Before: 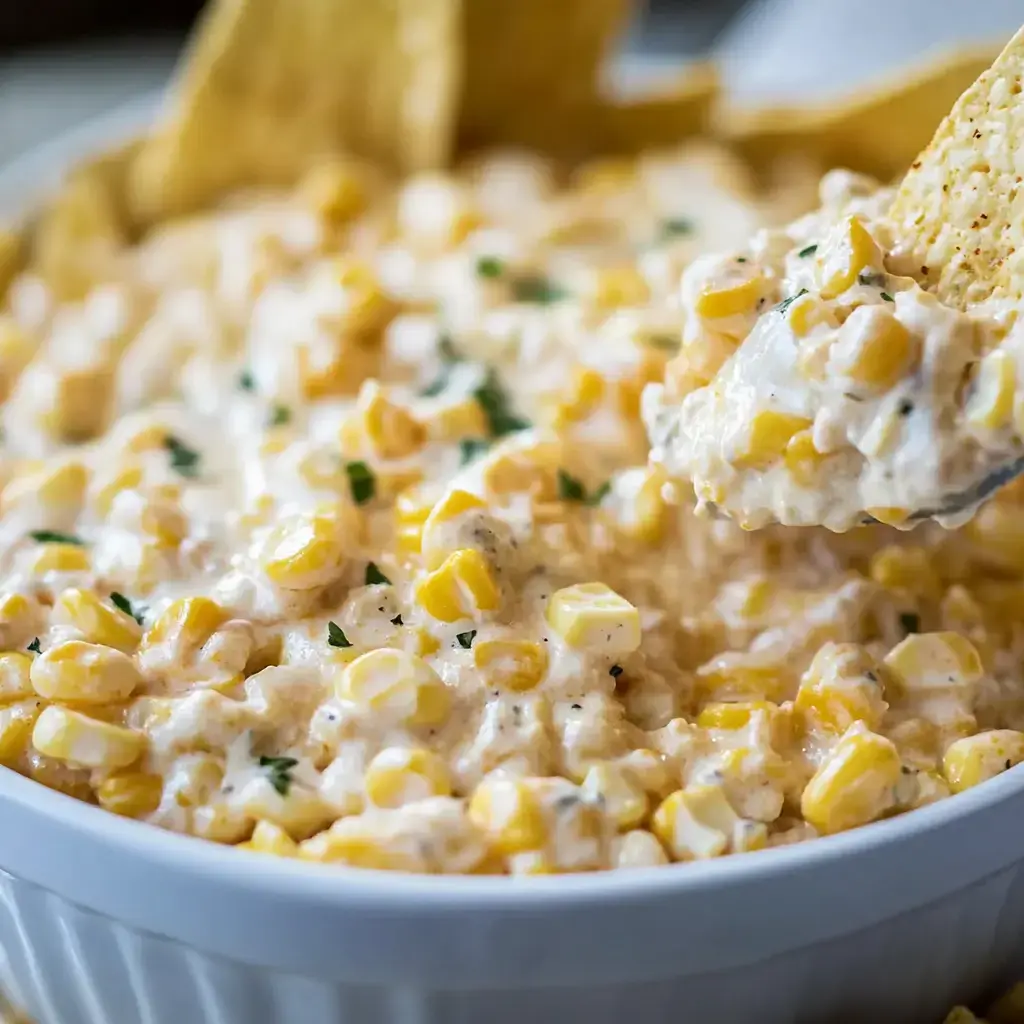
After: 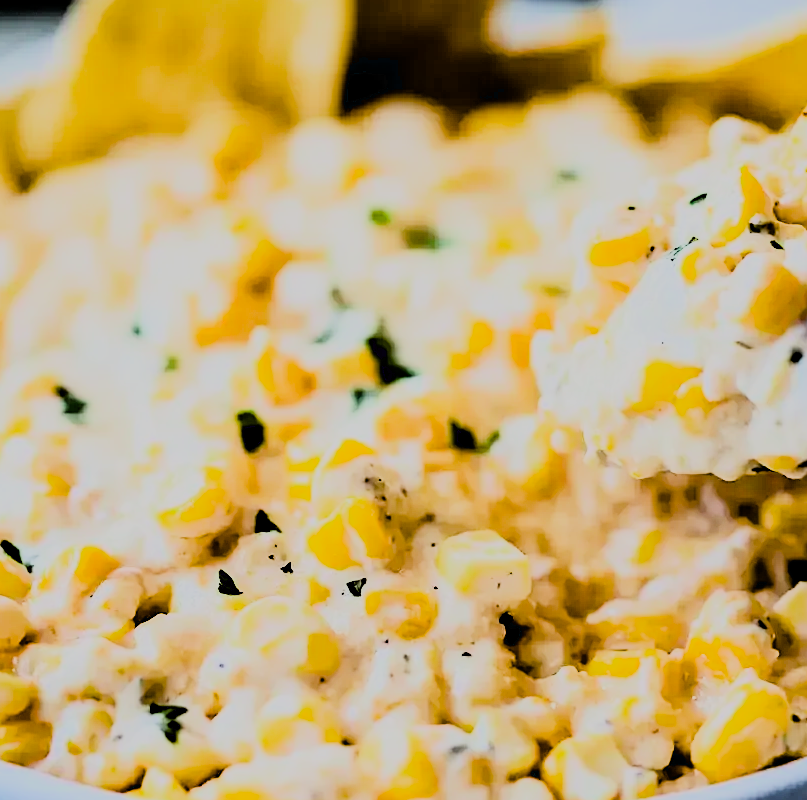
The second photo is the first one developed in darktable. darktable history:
exposure: black level correction 0.046, exposure -0.228 EV, compensate highlight preservation false
sharpen: amount 0.2
crop and rotate: left 10.77%, top 5.1%, right 10.41%, bottom 16.76%
filmic rgb: black relative exposure -6.98 EV, white relative exposure 5.63 EV, hardness 2.86
rgb curve: curves: ch0 [(0, 0) (0.21, 0.15) (0.24, 0.21) (0.5, 0.75) (0.75, 0.96) (0.89, 0.99) (1, 1)]; ch1 [(0, 0.02) (0.21, 0.13) (0.25, 0.2) (0.5, 0.67) (0.75, 0.9) (0.89, 0.97) (1, 1)]; ch2 [(0, 0.02) (0.21, 0.13) (0.25, 0.2) (0.5, 0.67) (0.75, 0.9) (0.89, 0.97) (1, 1)], compensate middle gray true
